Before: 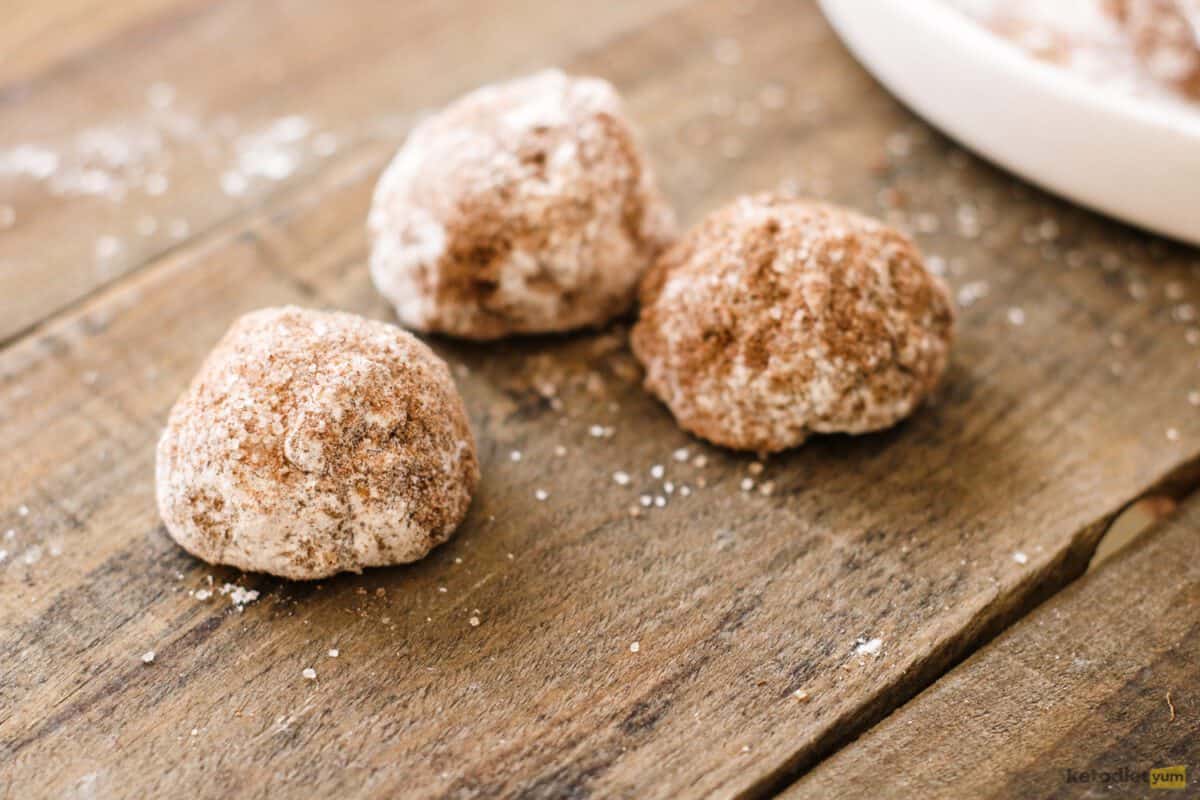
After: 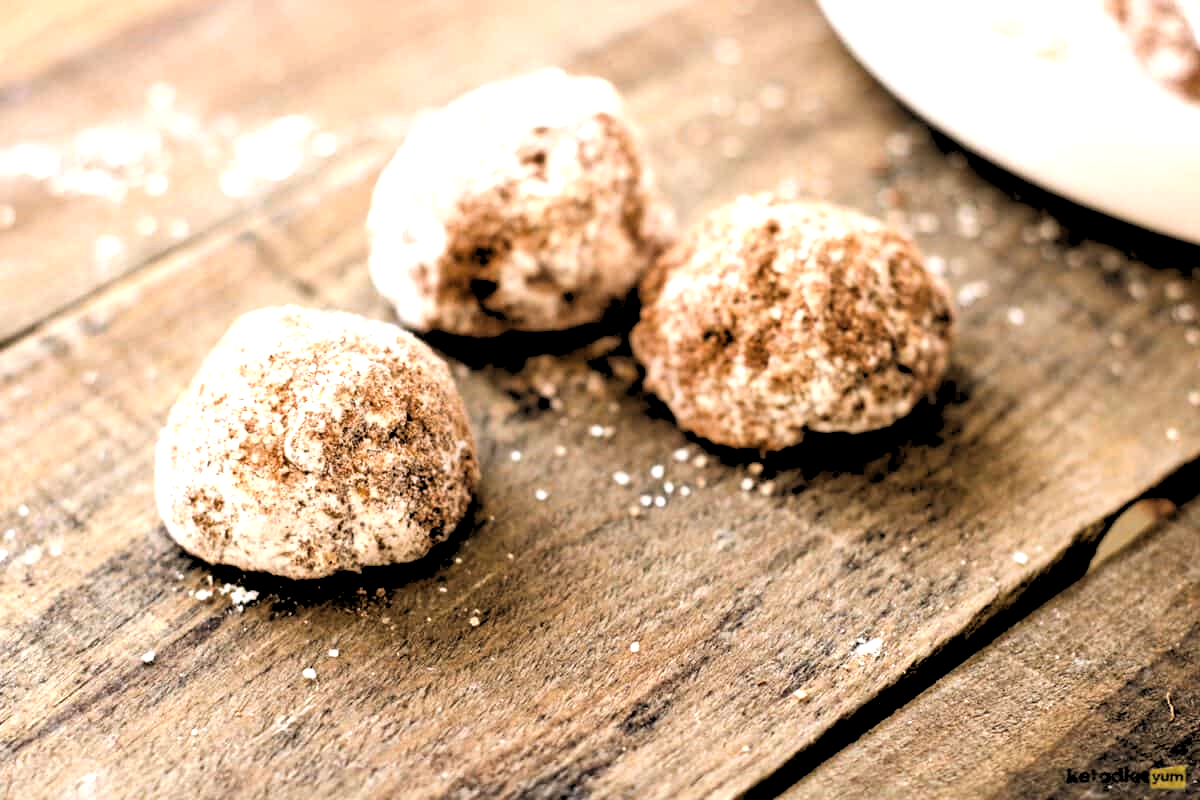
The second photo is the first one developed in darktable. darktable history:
shadows and highlights: shadows 37.27, highlights -28.18, soften with gaussian
tone equalizer: -8 EV -0.75 EV, -7 EV -0.7 EV, -6 EV -0.6 EV, -5 EV -0.4 EV, -3 EV 0.4 EV, -2 EV 0.6 EV, -1 EV 0.7 EV, +0 EV 0.75 EV, edges refinement/feathering 500, mask exposure compensation -1.57 EV, preserve details no
rgb levels: levels [[0.029, 0.461, 0.922], [0, 0.5, 1], [0, 0.5, 1]]
